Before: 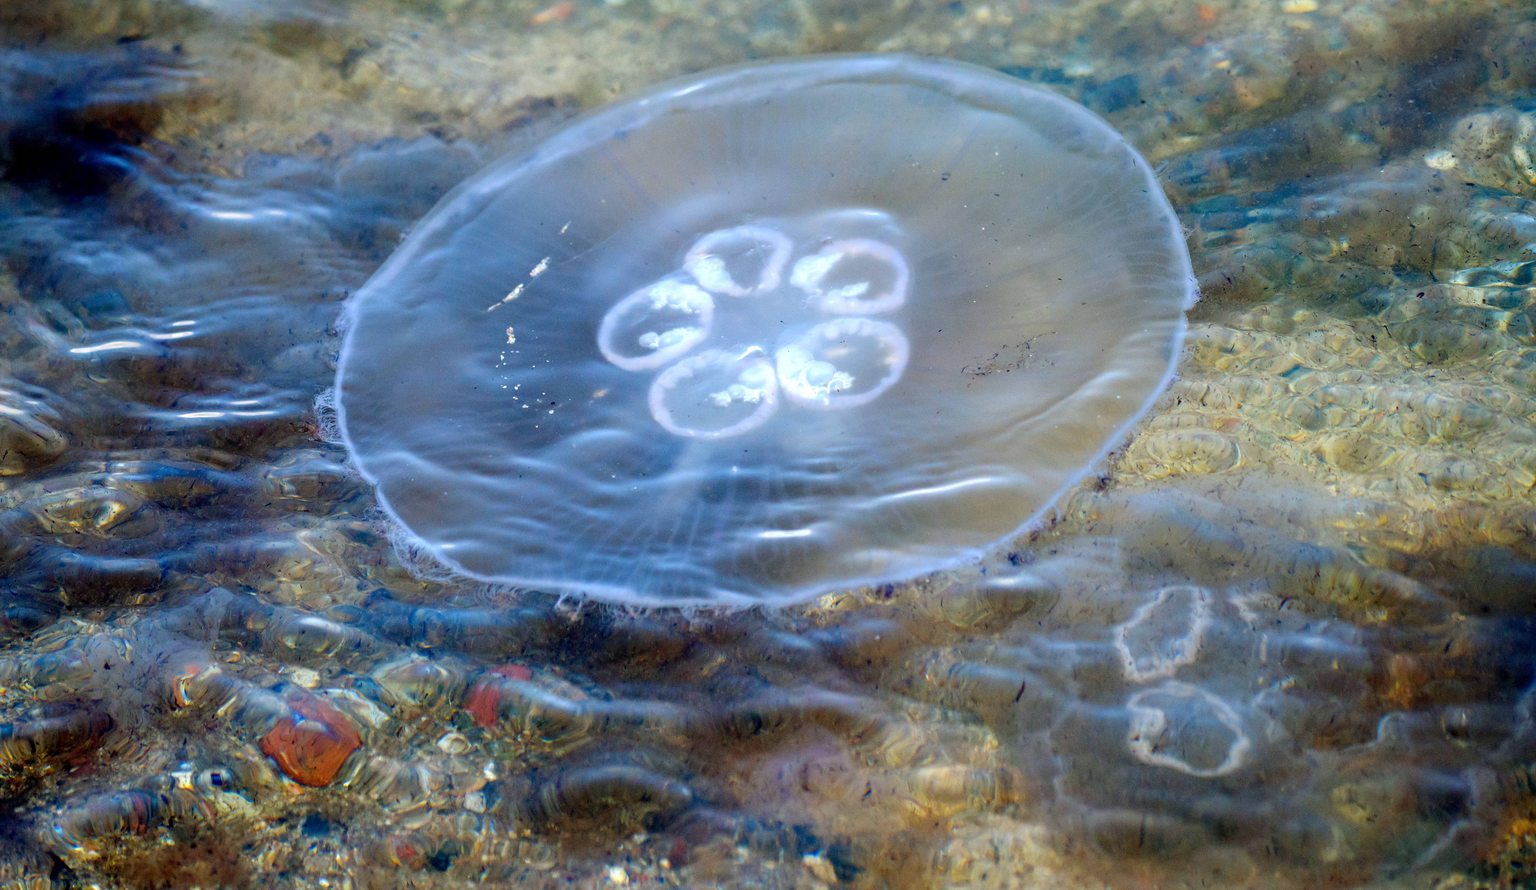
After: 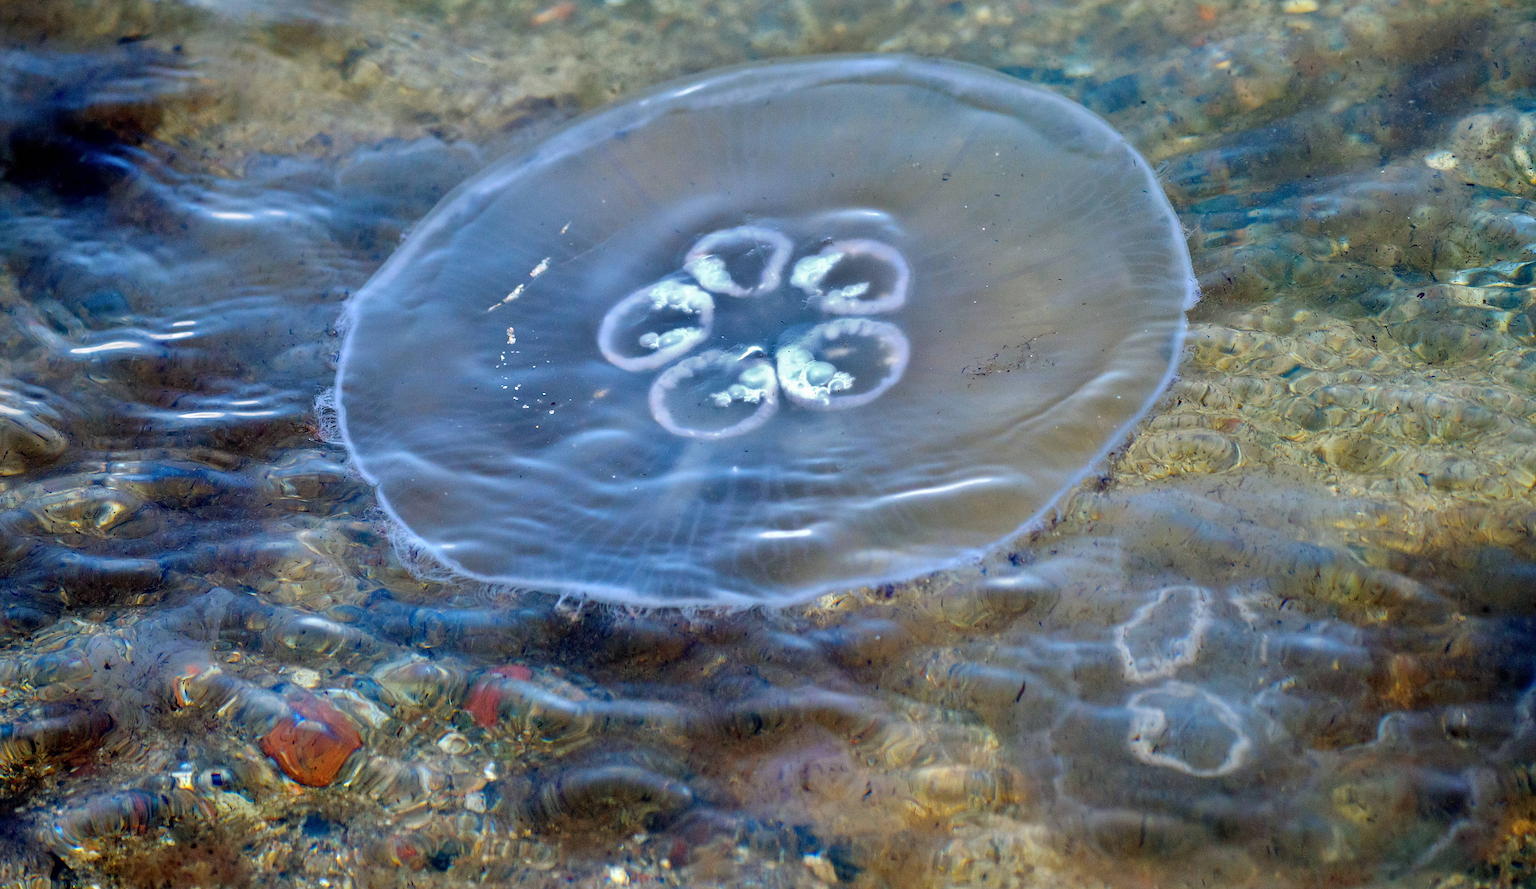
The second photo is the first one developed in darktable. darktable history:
shadows and highlights: shadows 20.91, highlights -82.73, soften with gaussian
sharpen: on, module defaults
